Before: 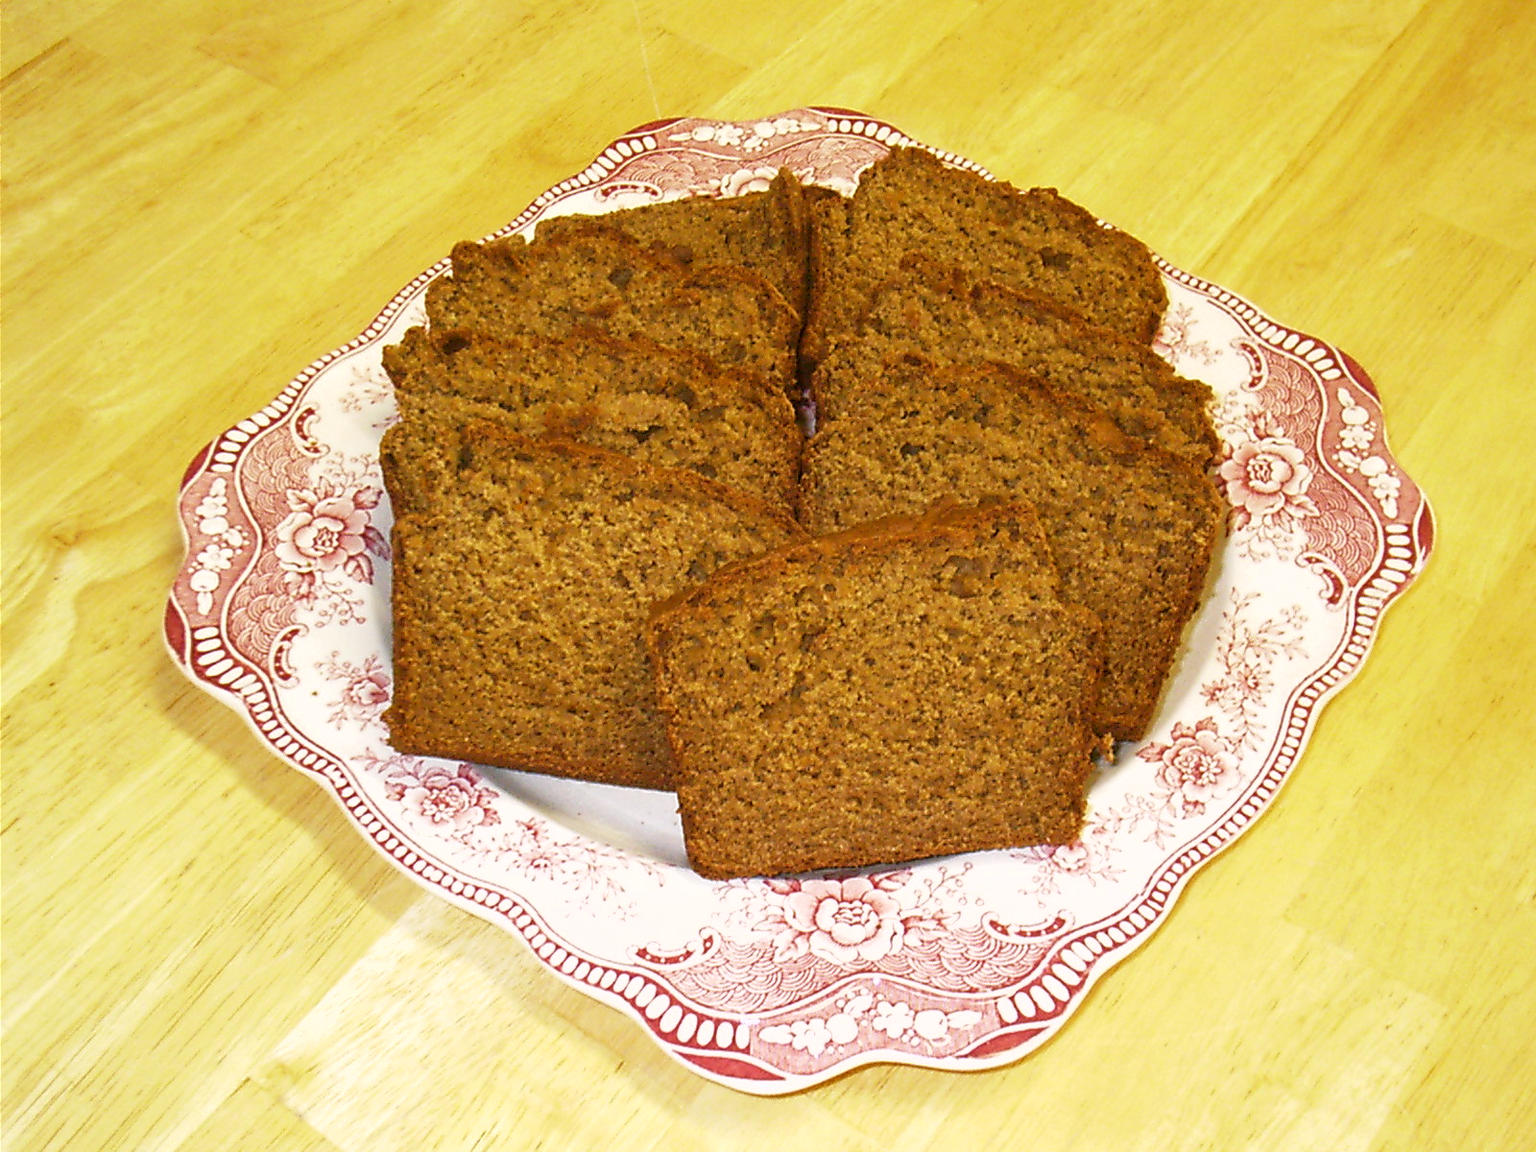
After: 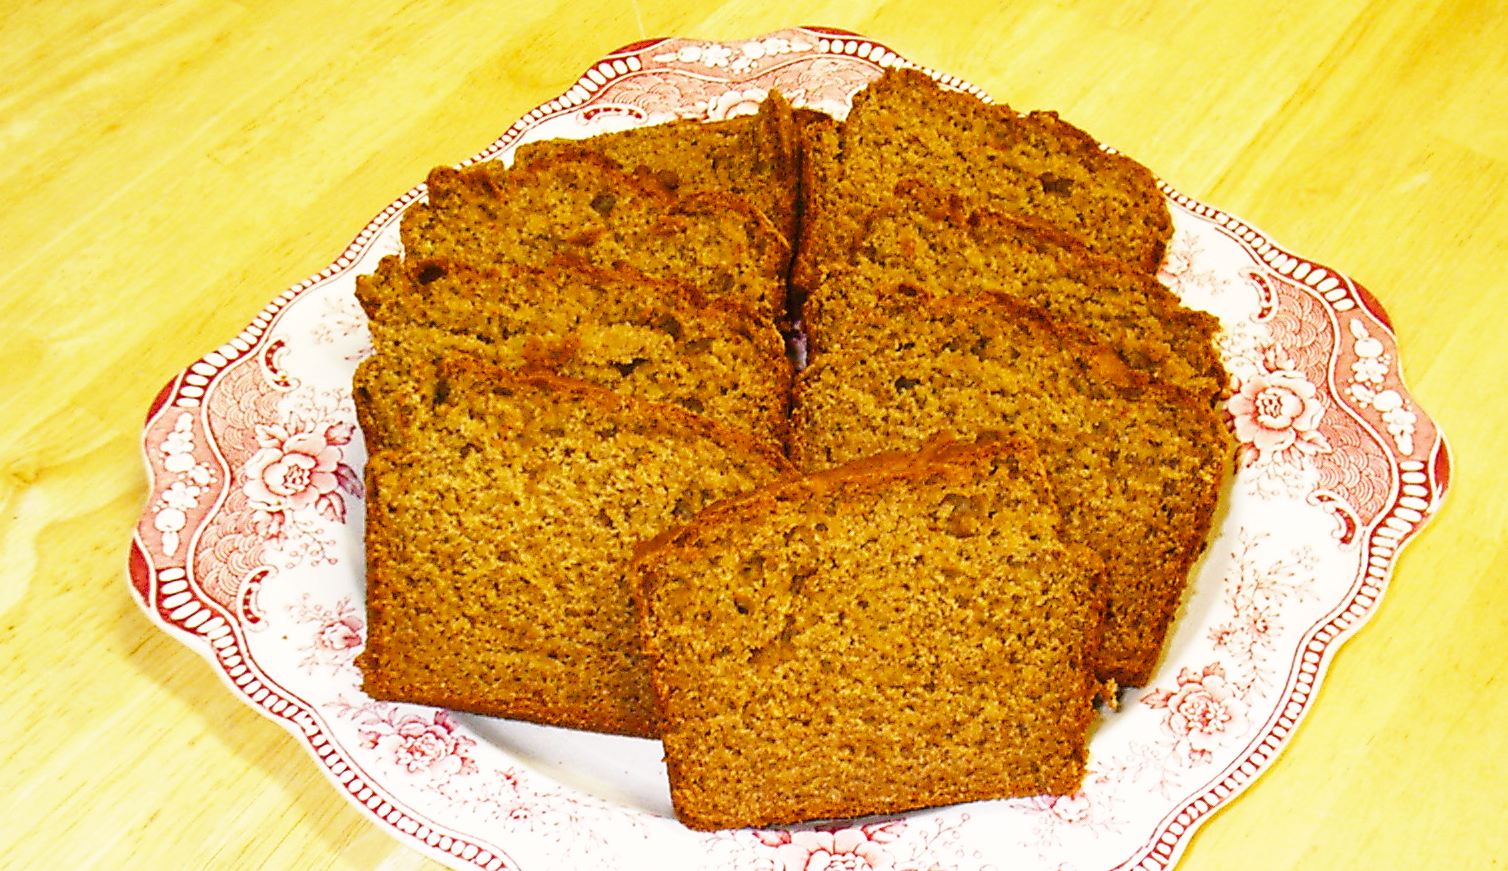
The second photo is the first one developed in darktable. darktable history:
crop: left 2.698%, top 7.109%, right 3.033%, bottom 20.275%
base curve: curves: ch0 [(0, 0) (0.032, 0.025) (0.121, 0.166) (0.206, 0.329) (0.605, 0.79) (1, 1)], preserve colors none
